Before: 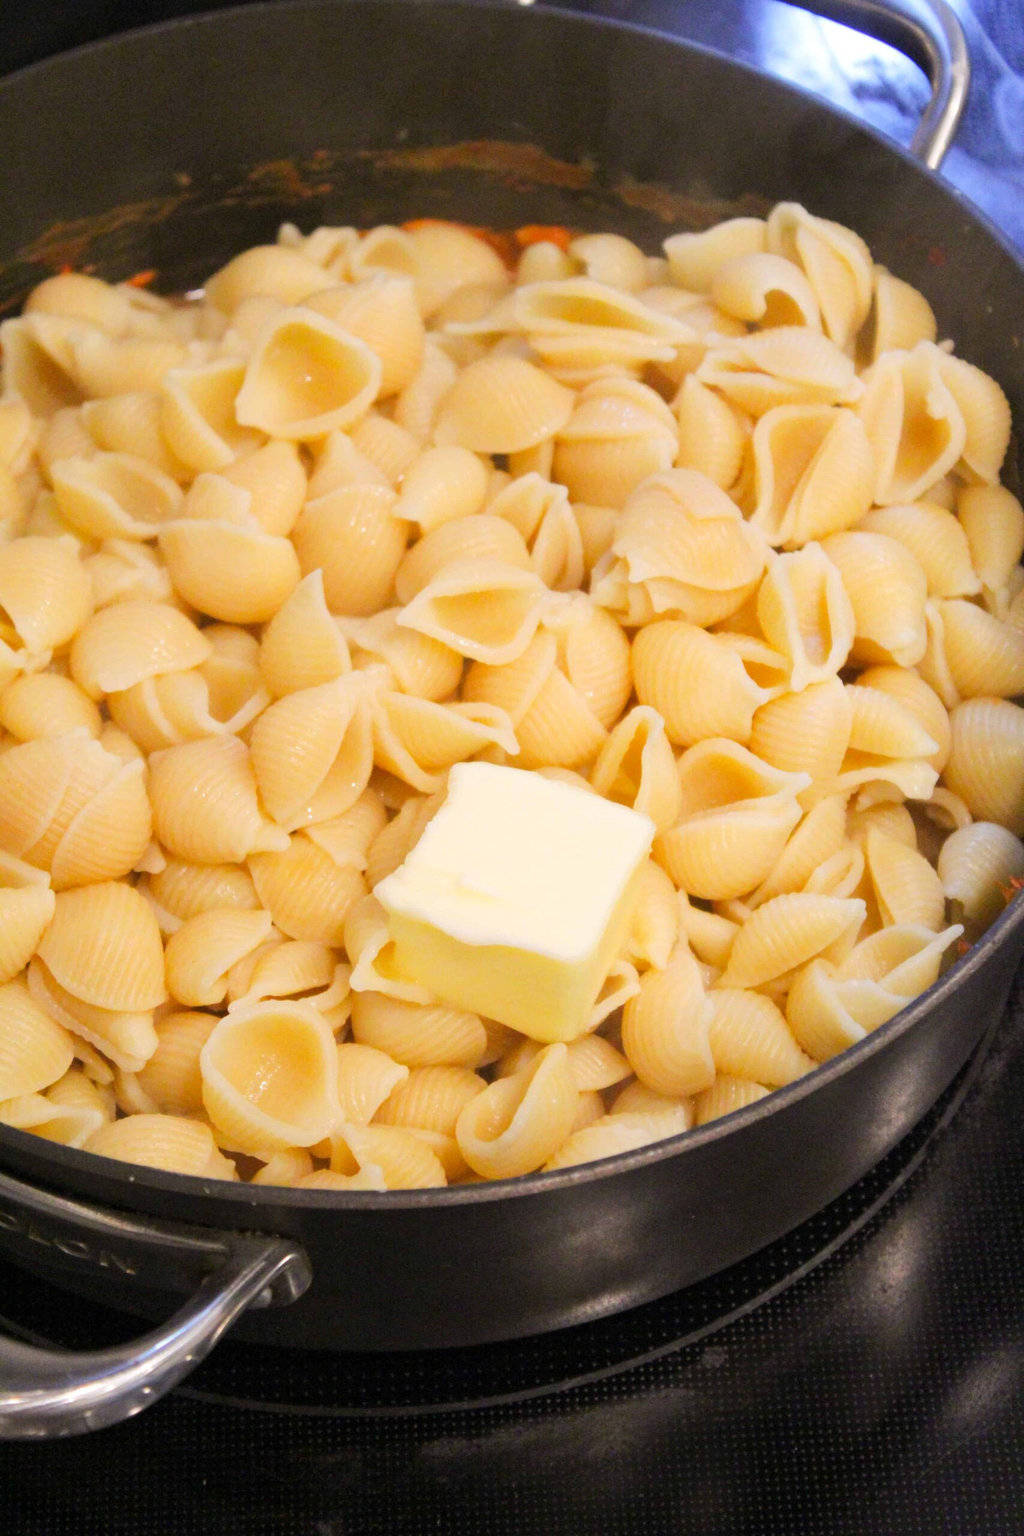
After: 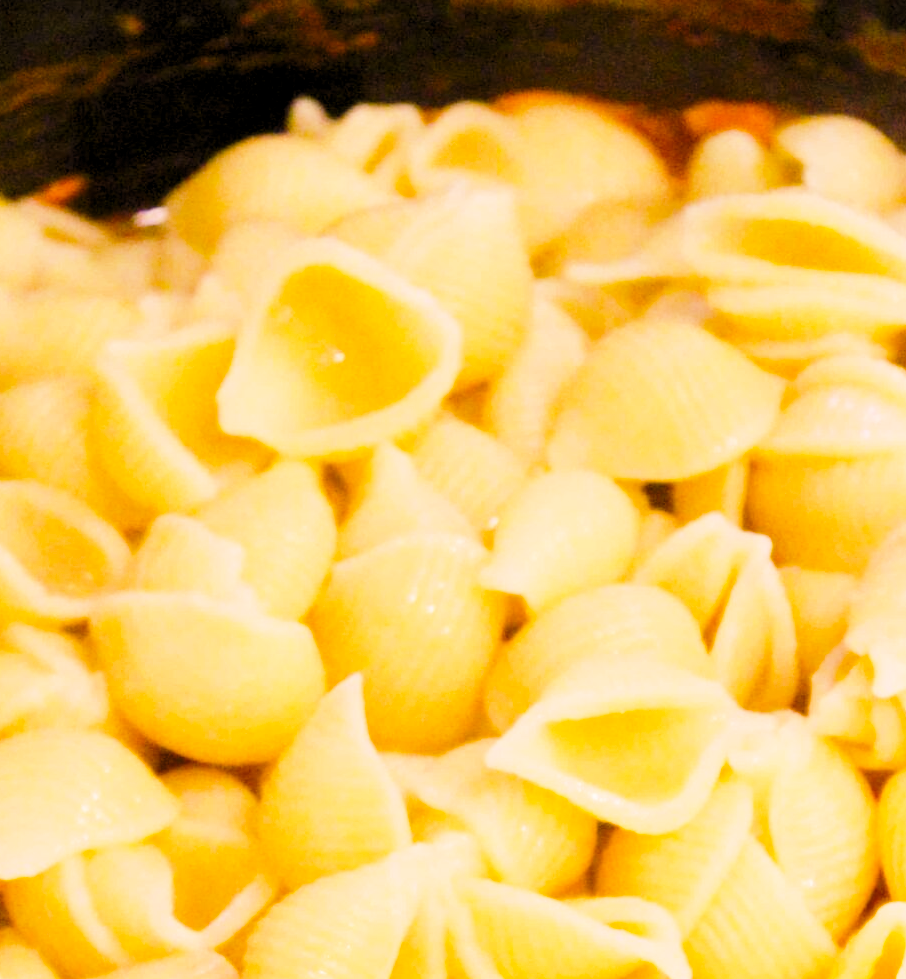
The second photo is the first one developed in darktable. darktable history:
levels: levels [0.116, 0.574, 1]
crop: left 10.286%, top 10.721%, right 36.618%, bottom 51.035%
base curve: curves: ch0 [(0, 0) (0.028, 0.03) (0.121, 0.232) (0.46, 0.748) (0.859, 0.968) (1, 1)], preserve colors none
color balance rgb: power › hue 61.92°, highlights gain › chroma 4.597%, highlights gain › hue 31.27°, linear chroma grading › global chroma 25.023%, perceptual saturation grading › global saturation 13.958%, perceptual saturation grading › highlights -25.423%, perceptual saturation grading › shadows 29.387%
